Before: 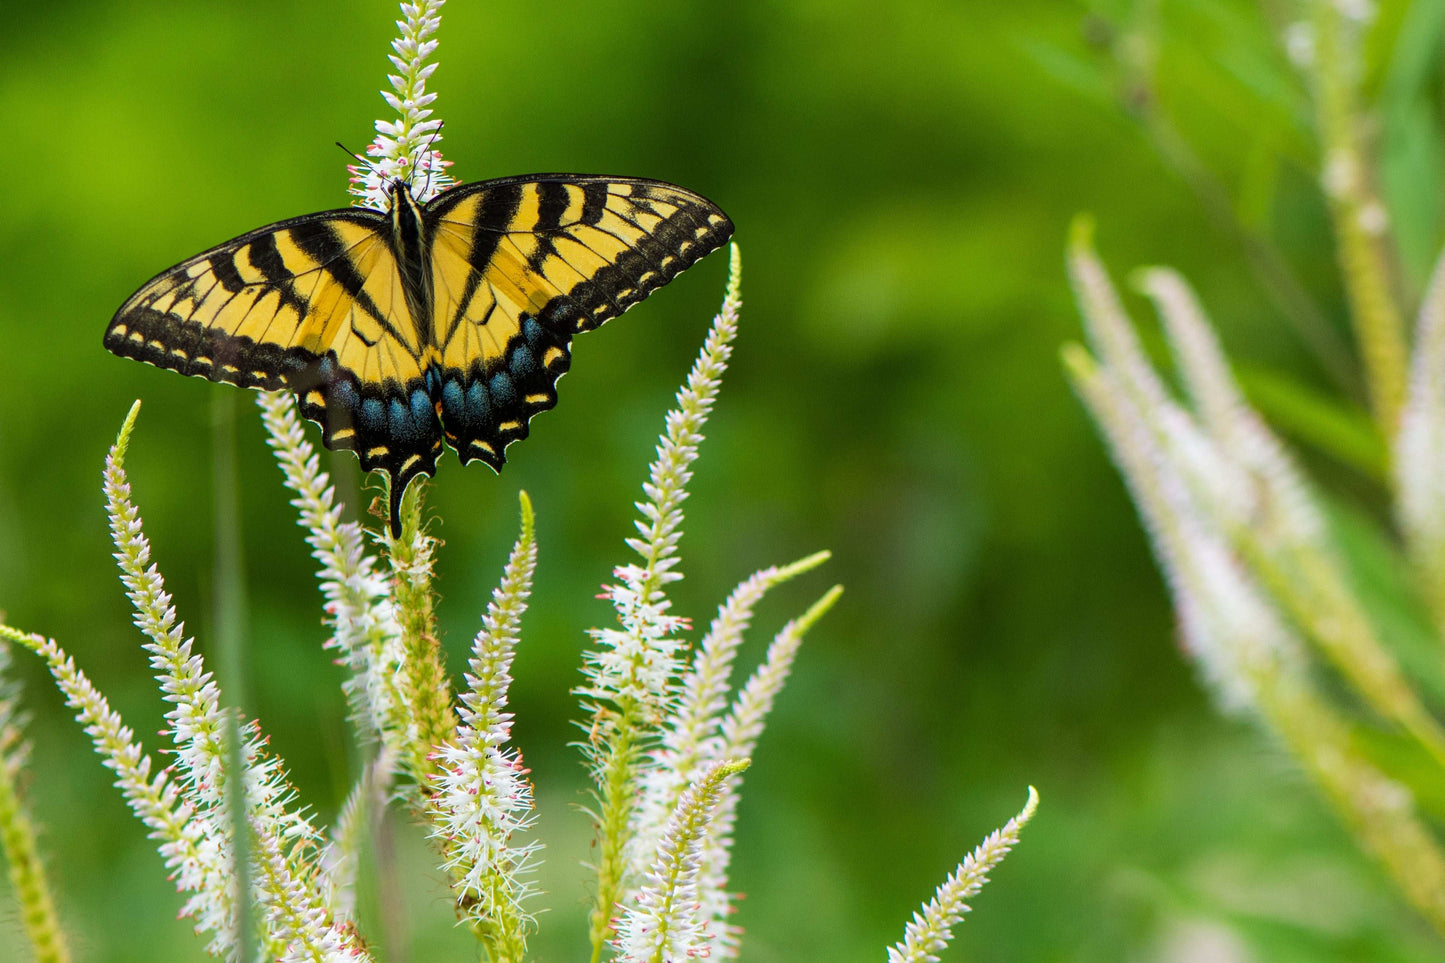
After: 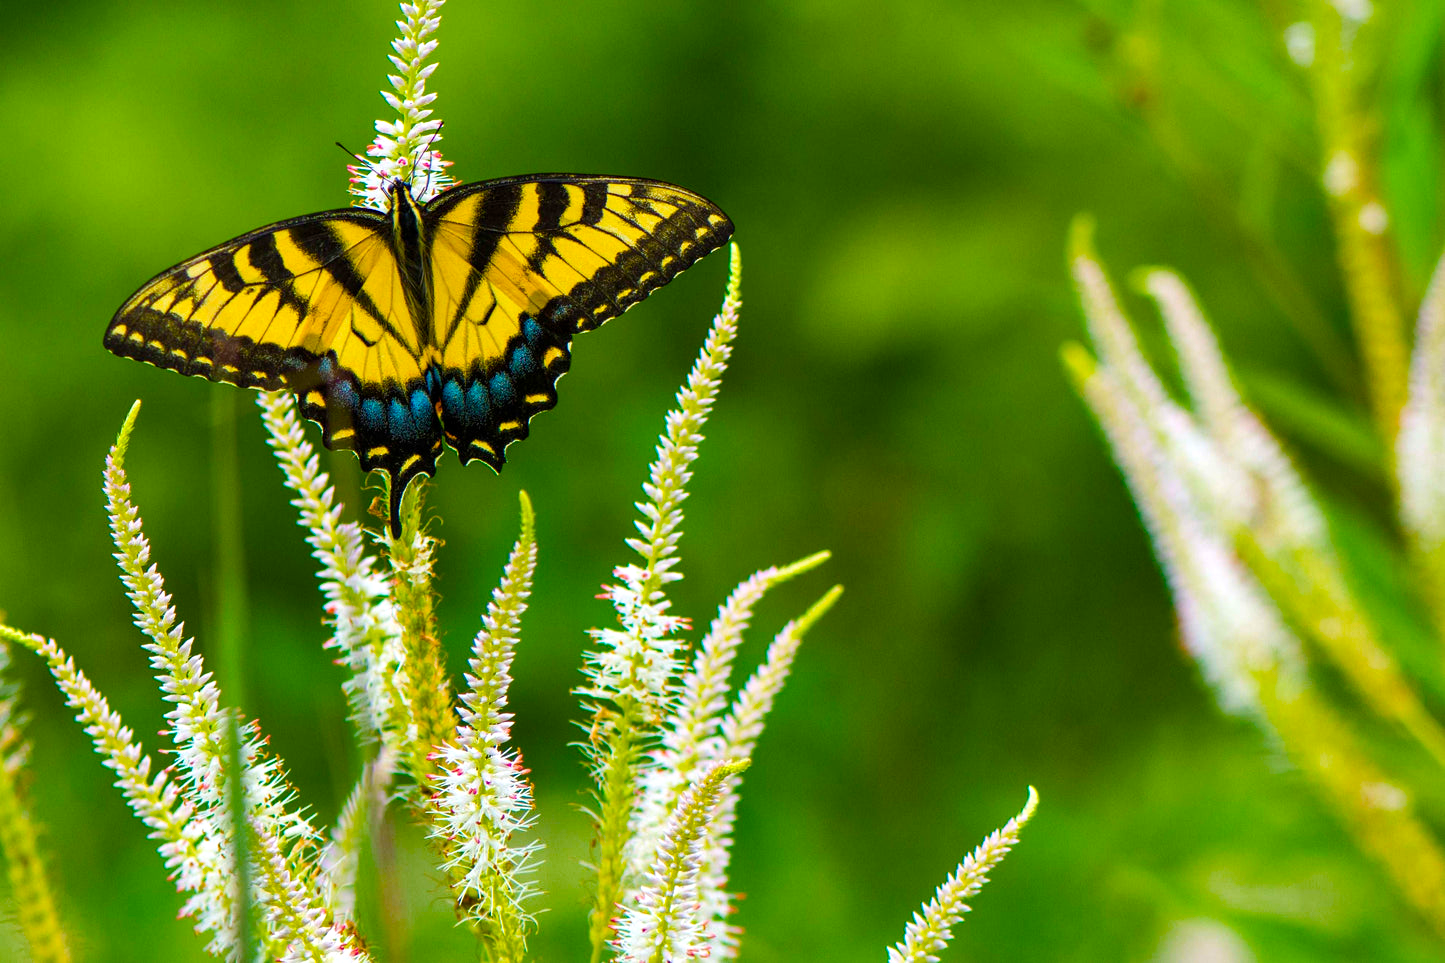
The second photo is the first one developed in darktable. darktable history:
color balance rgb: highlights gain › luminance 17.647%, perceptual saturation grading › global saturation 40.619%, perceptual saturation grading › highlights -25.281%, perceptual saturation grading › mid-tones 34.748%, perceptual saturation grading › shadows 34.98%, global vibrance 32.558%
shadows and highlights: soften with gaussian
